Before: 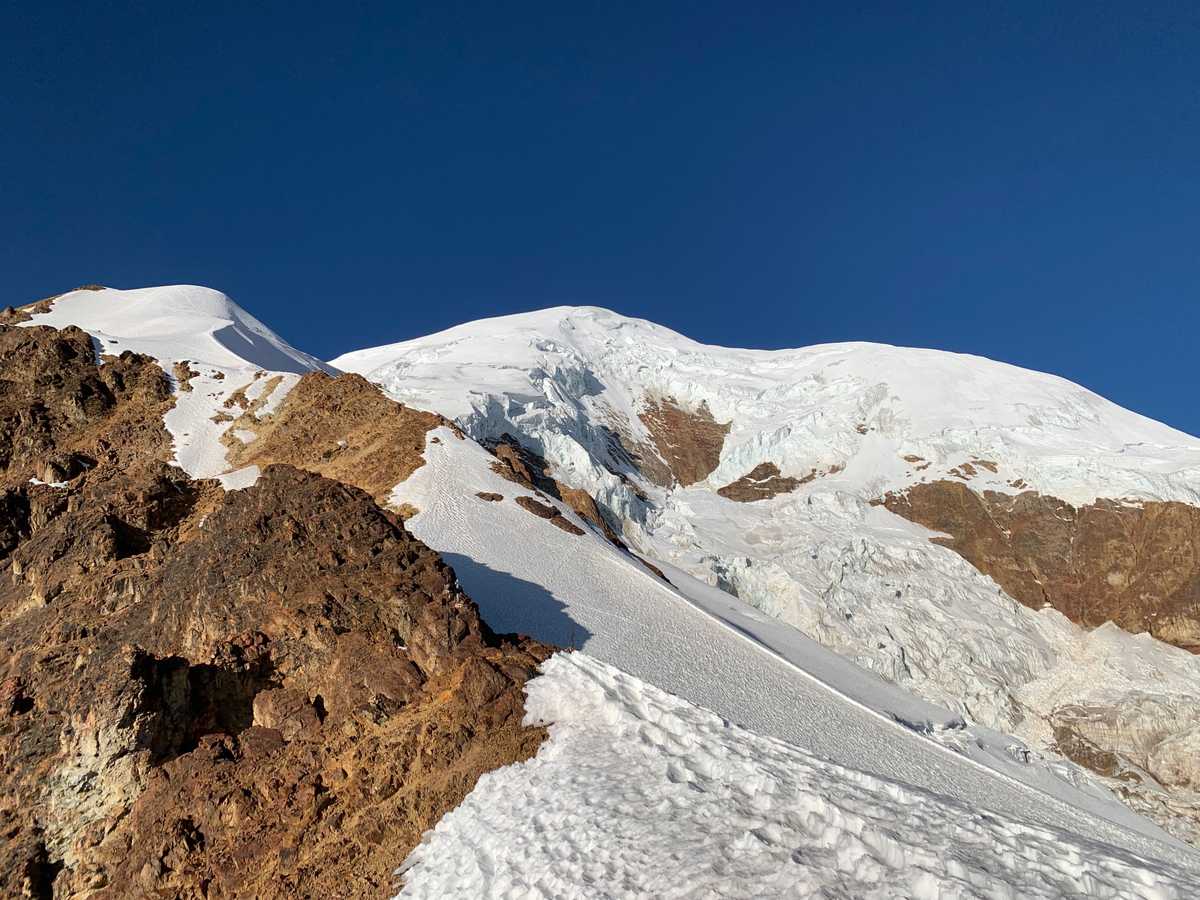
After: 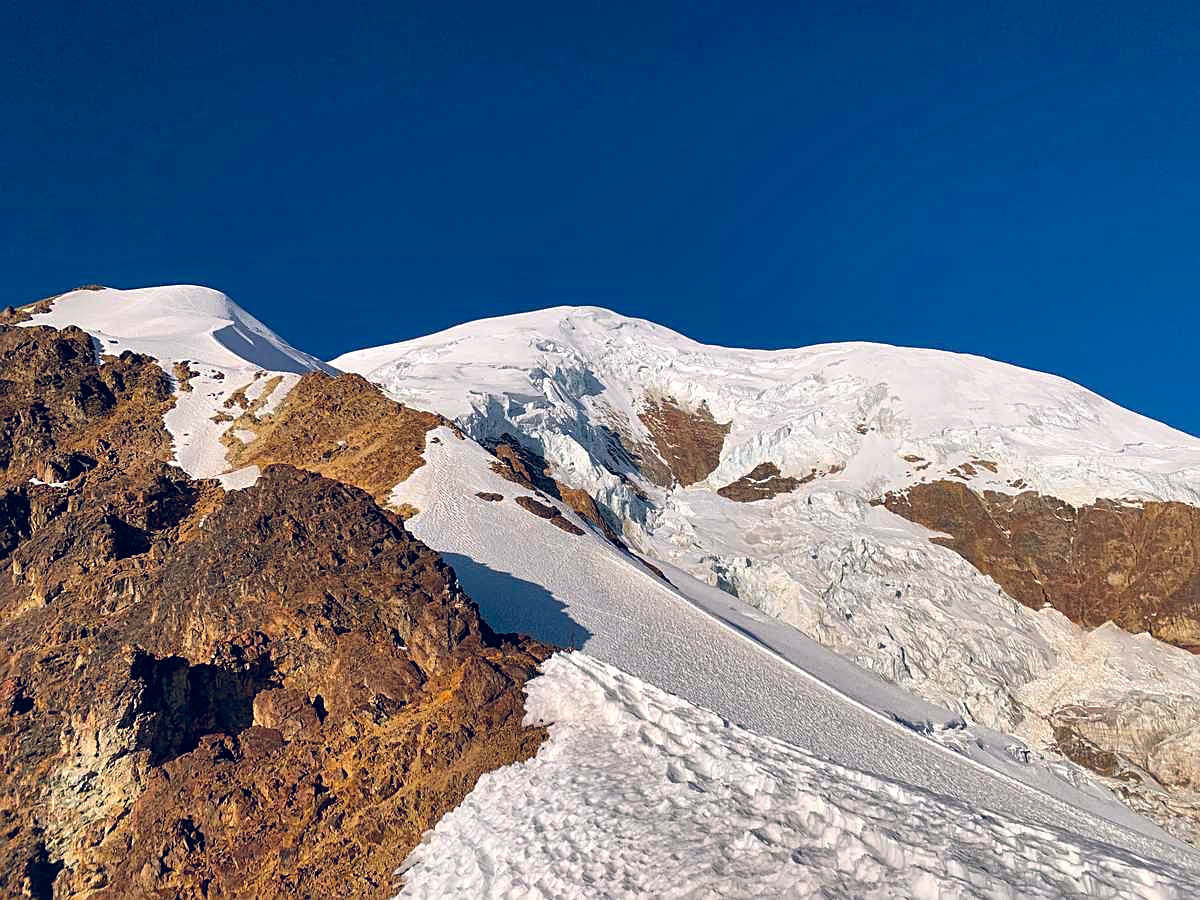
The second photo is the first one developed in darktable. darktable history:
sharpen: on, module defaults
local contrast: mode bilateral grid, contrast 20, coarseness 50, detail 129%, midtone range 0.2
color balance rgb: shadows lift › chroma 0.99%, shadows lift › hue 113.74°, highlights gain › chroma 0.956%, highlights gain › hue 24.93°, global offset › luminance 0.386%, global offset › chroma 0.21%, global offset › hue 255.11°, perceptual saturation grading › global saturation 29.8%, global vibrance 11.057%
